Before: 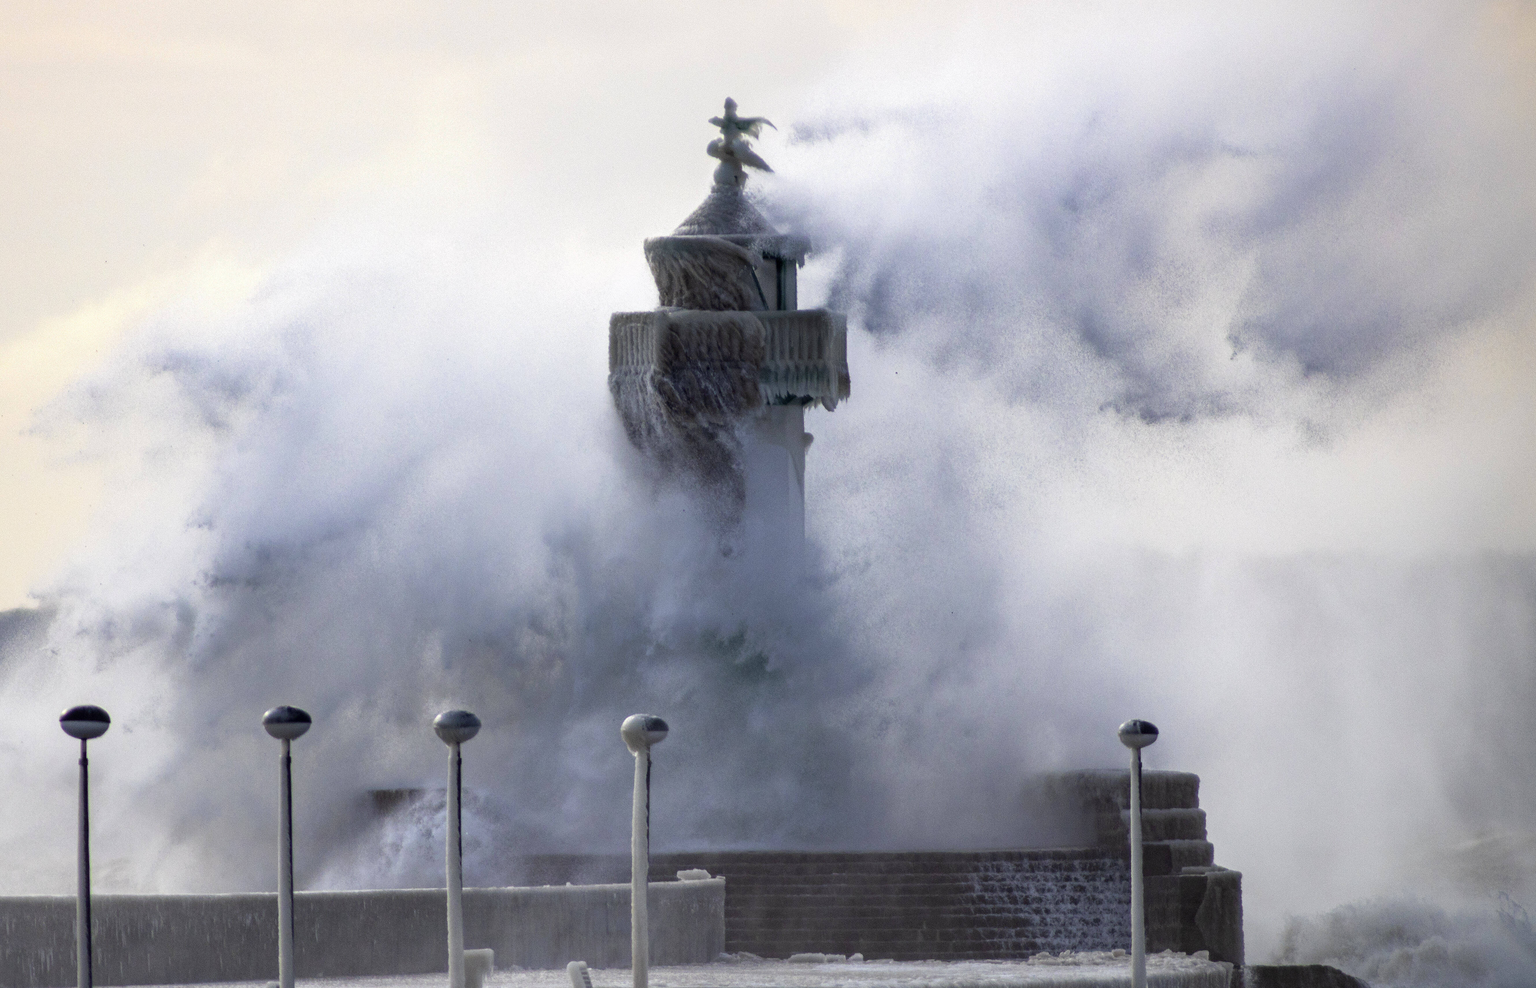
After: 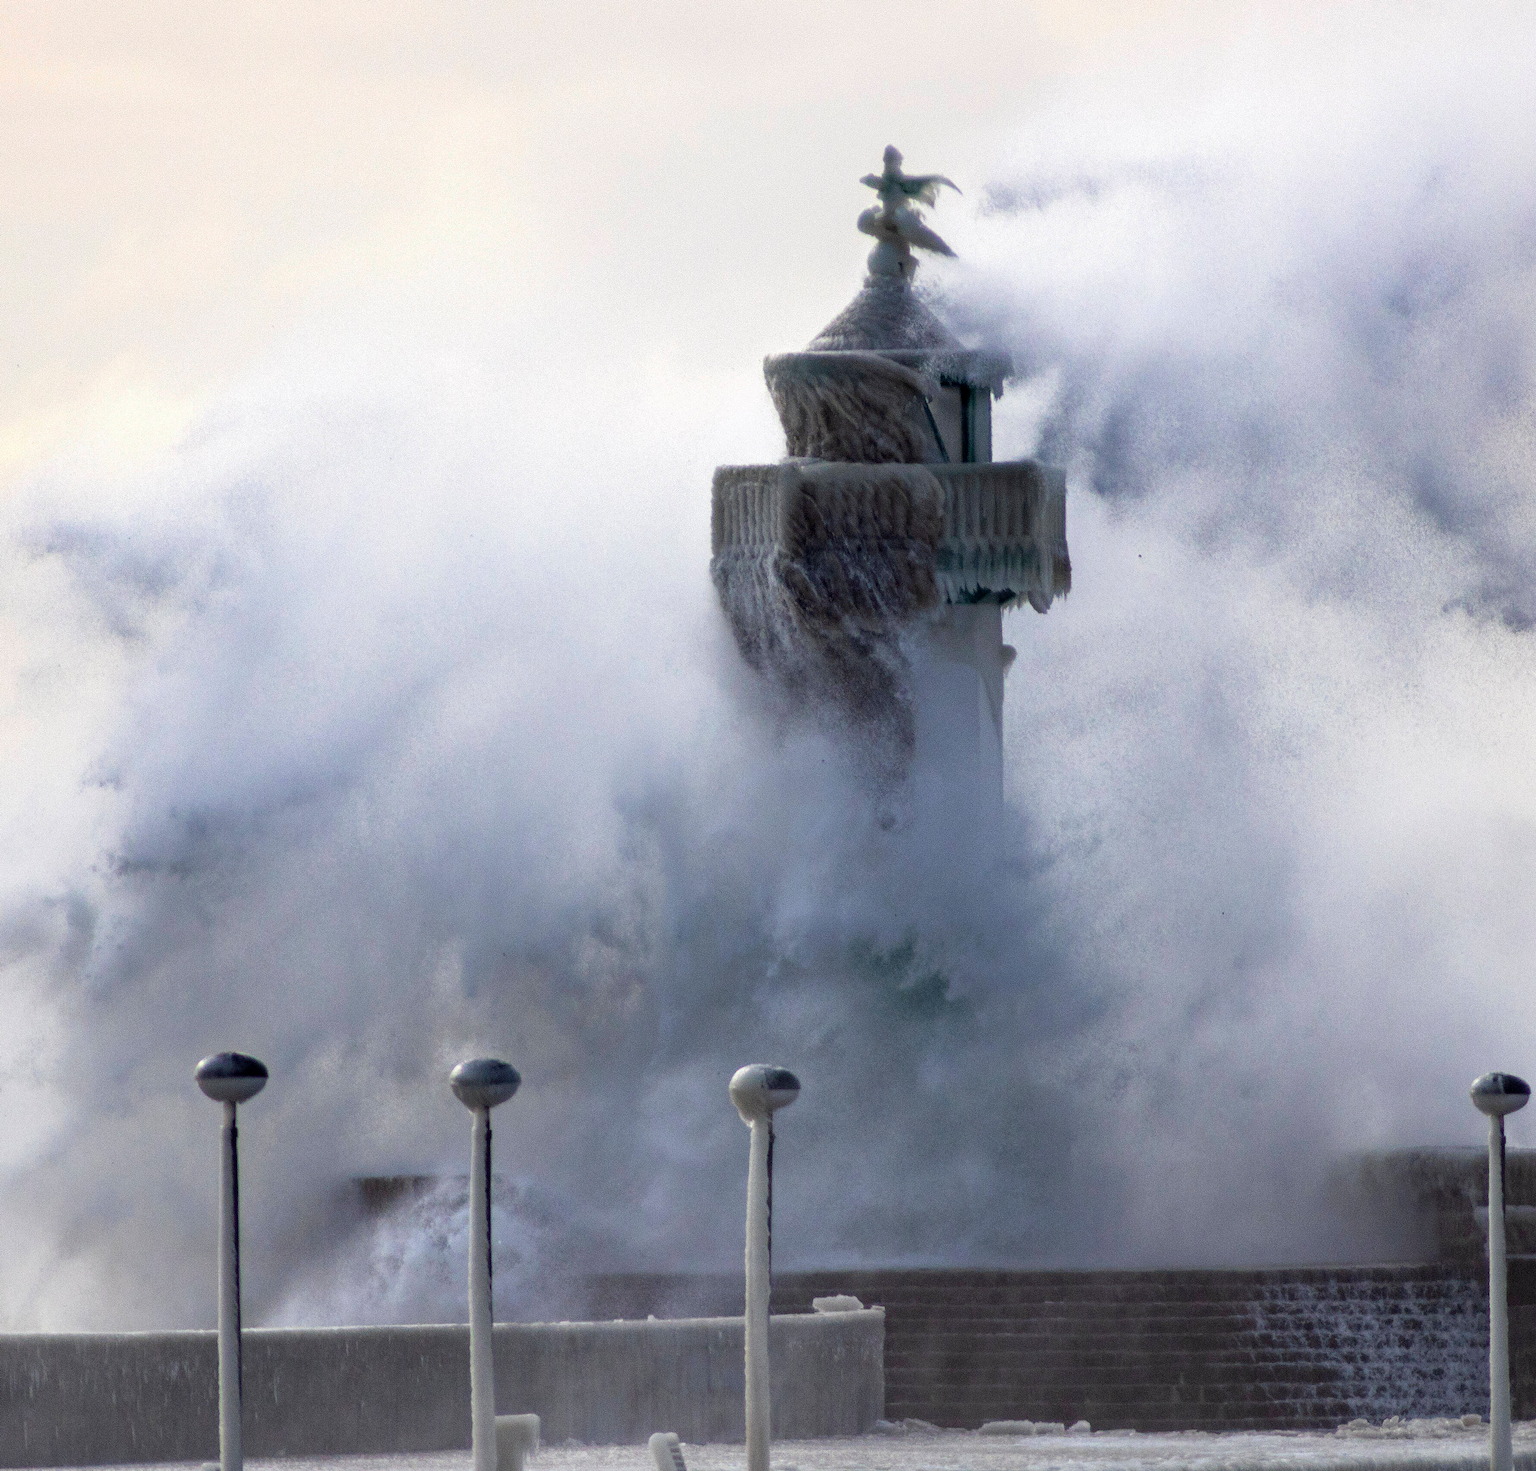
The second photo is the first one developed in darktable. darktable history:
crop and rotate: left 8.595%, right 24.299%
